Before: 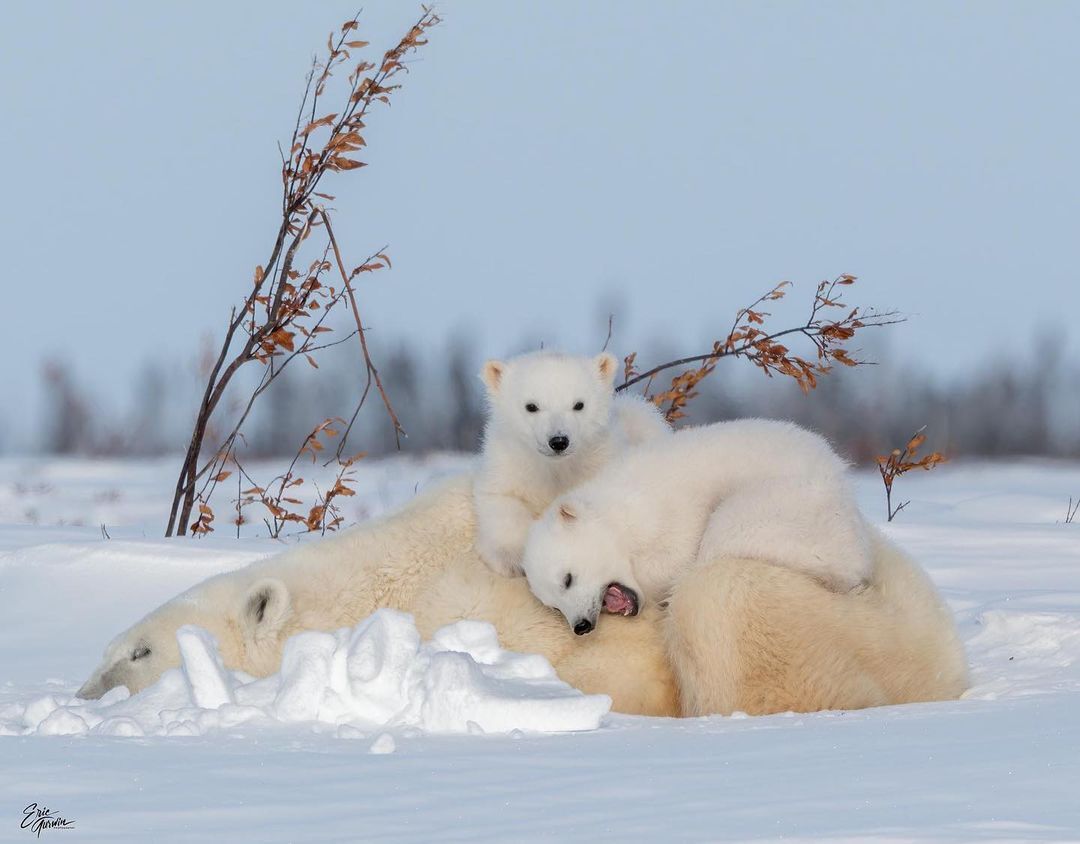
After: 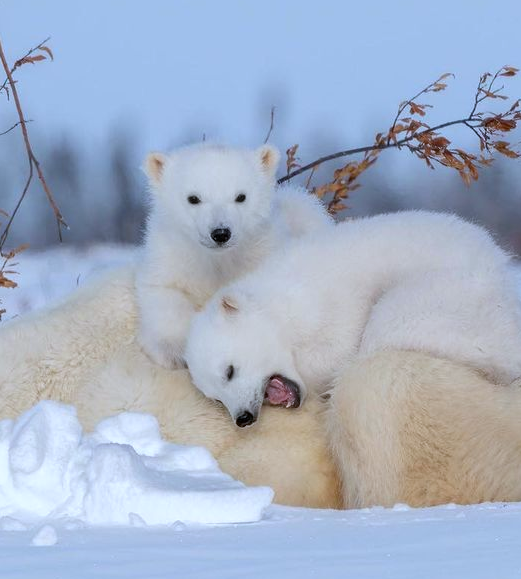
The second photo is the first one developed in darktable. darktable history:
crop: left 31.379%, top 24.658%, right 20.326%, bottom 6.628%
white balance: red 0.931, blue 1.11
